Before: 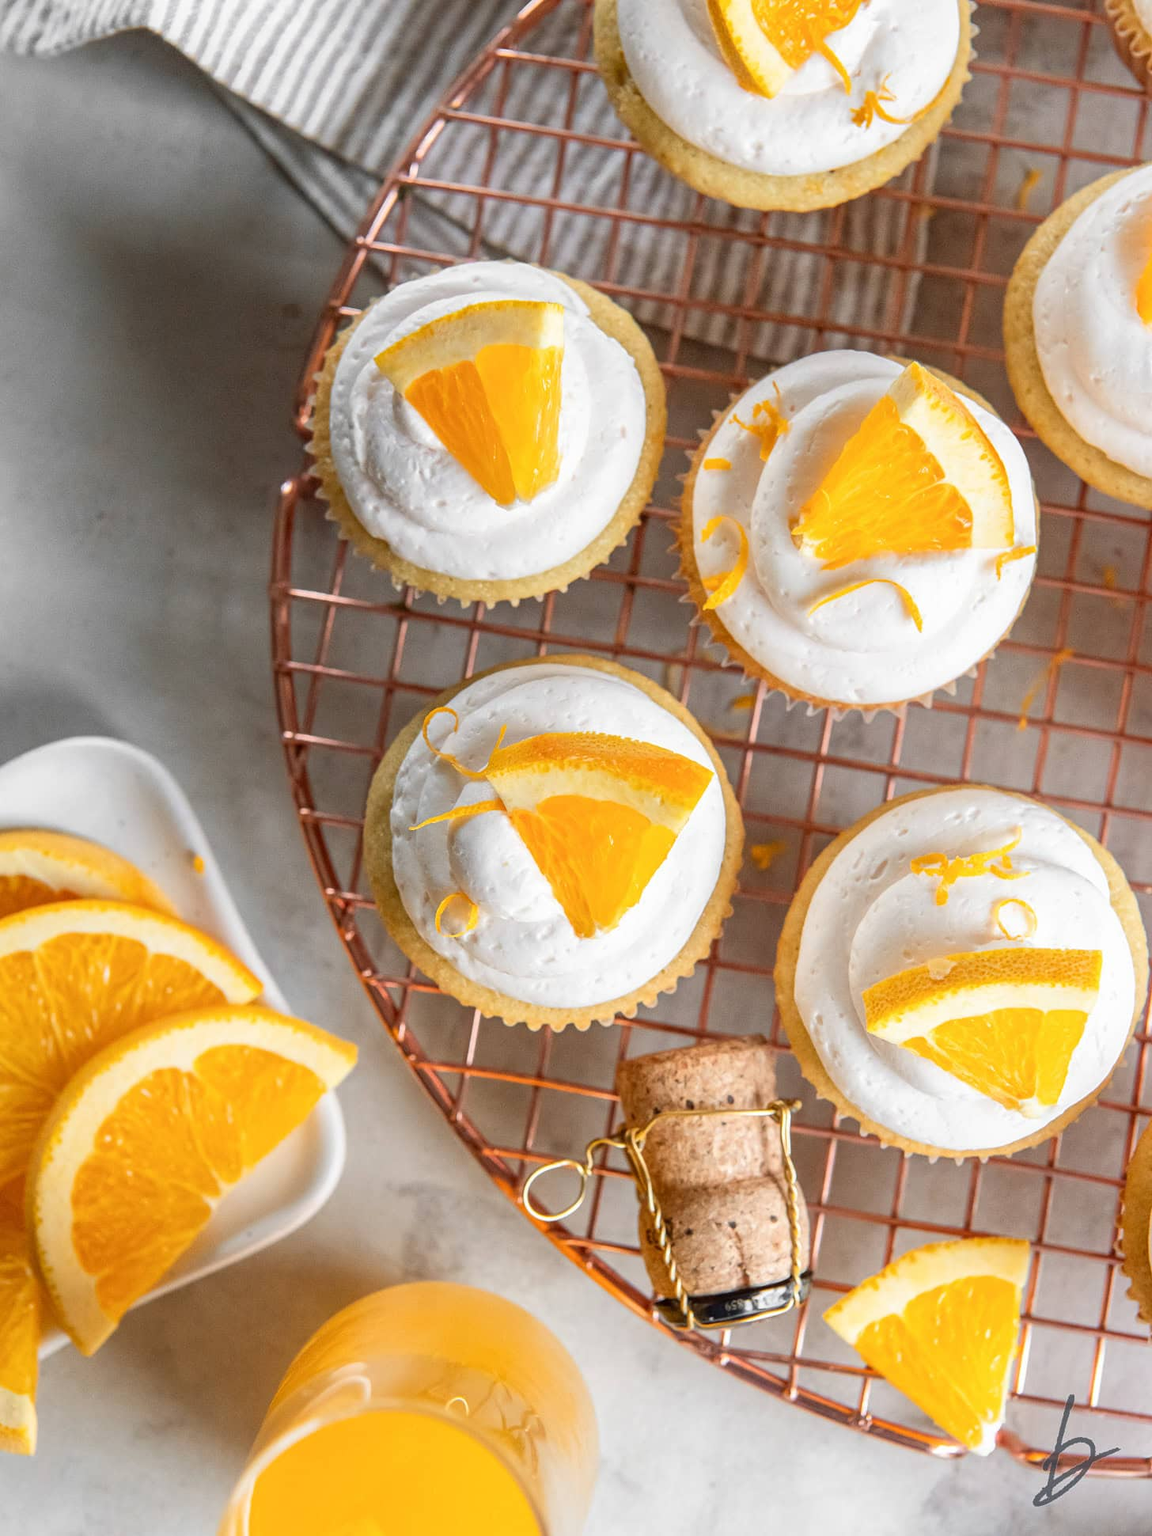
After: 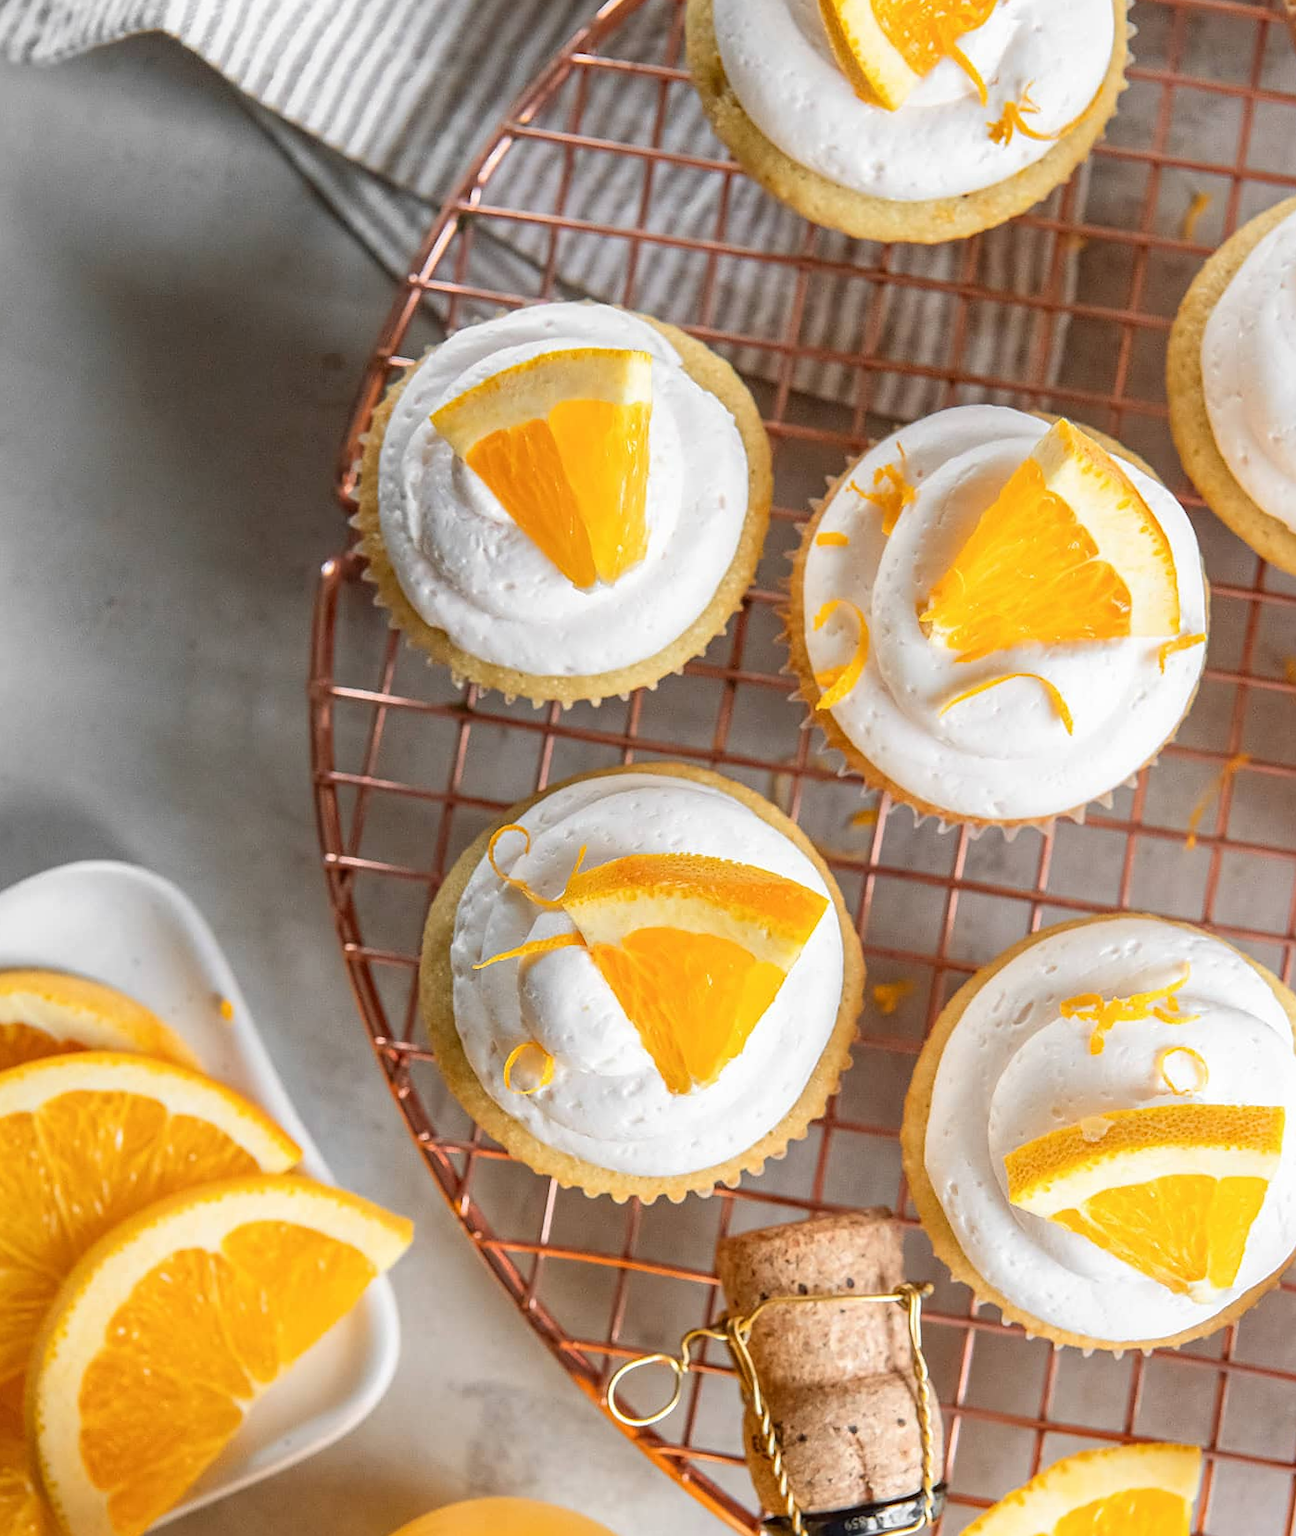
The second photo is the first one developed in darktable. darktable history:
sharpen: radius 0.969, amount 0.604
crop and rotate: angle 0.2°, left 0.275%, right 3.127%, bottom 14.18%
